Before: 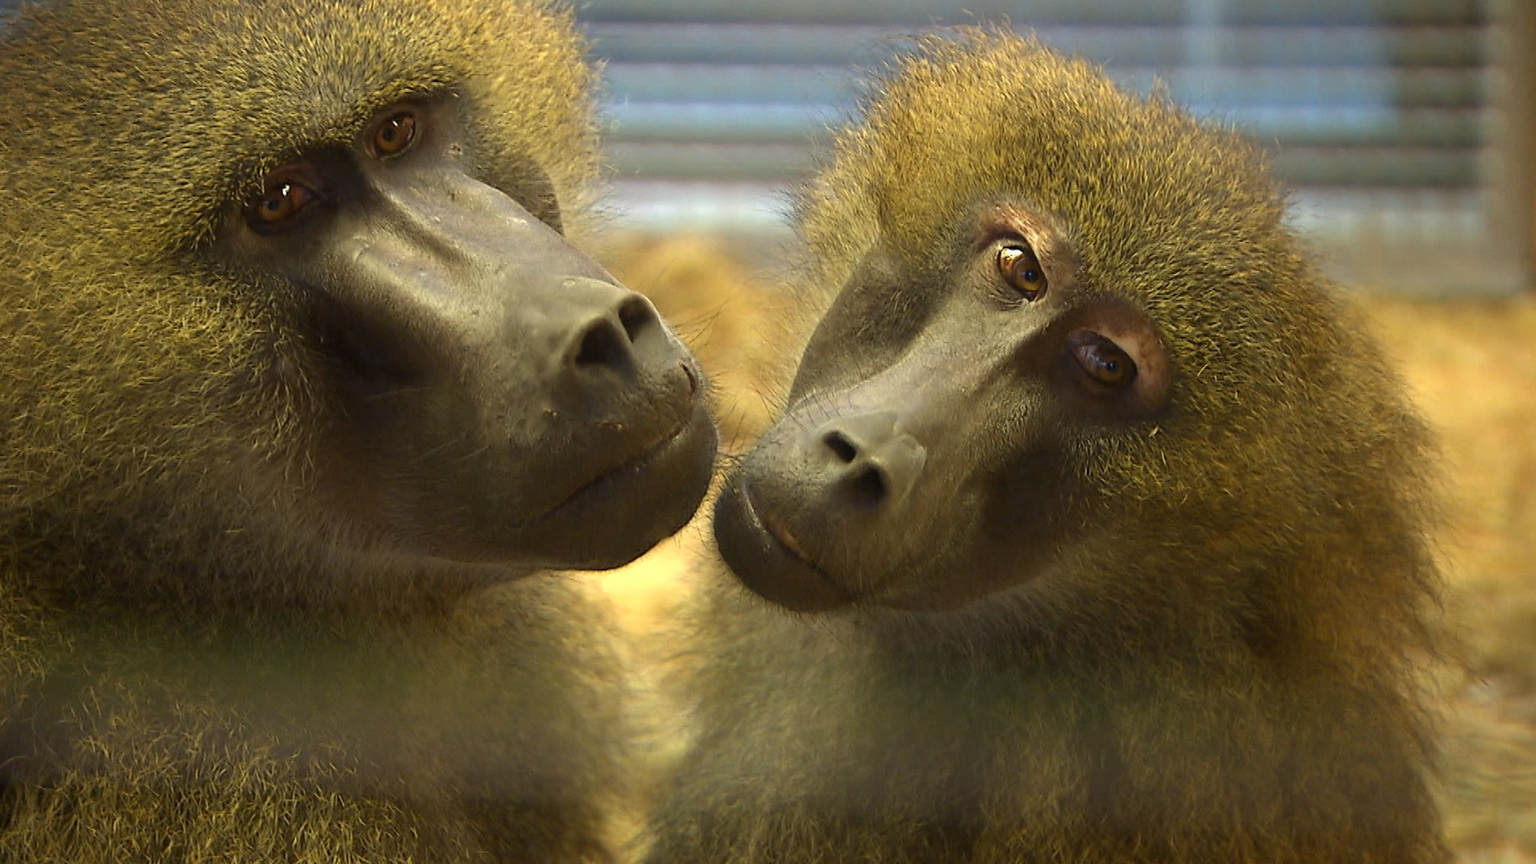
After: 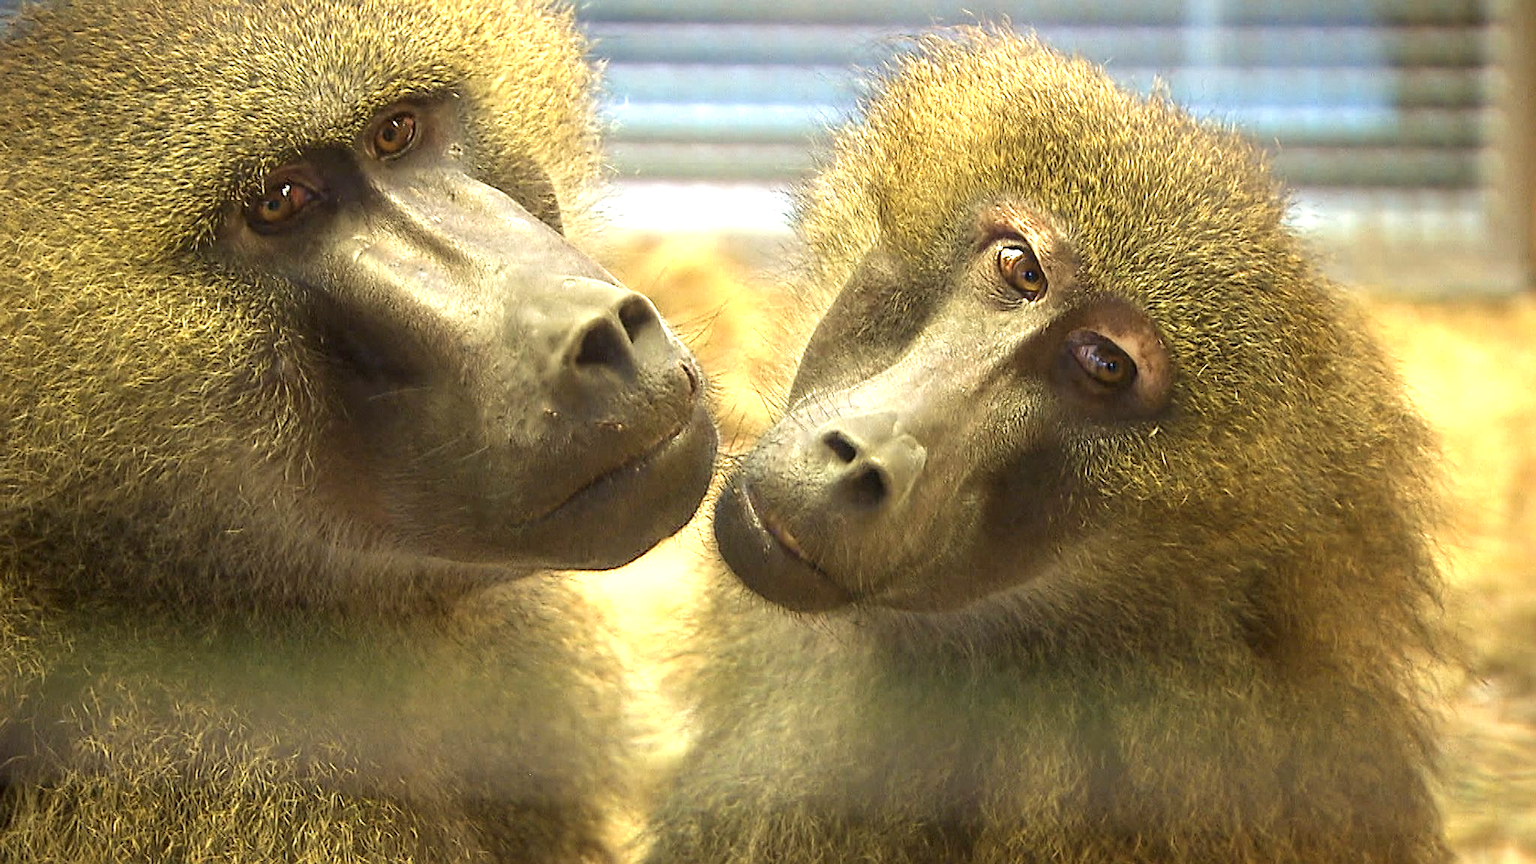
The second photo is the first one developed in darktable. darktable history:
local contrast: on, module defaults
exposure: black level correction 0, exposure 1.1 EV, compensate highlight preservation false
velvia: strength 14.59%
contrast brightness saturation: saturation -0.069
sharpen: amount 0.494
